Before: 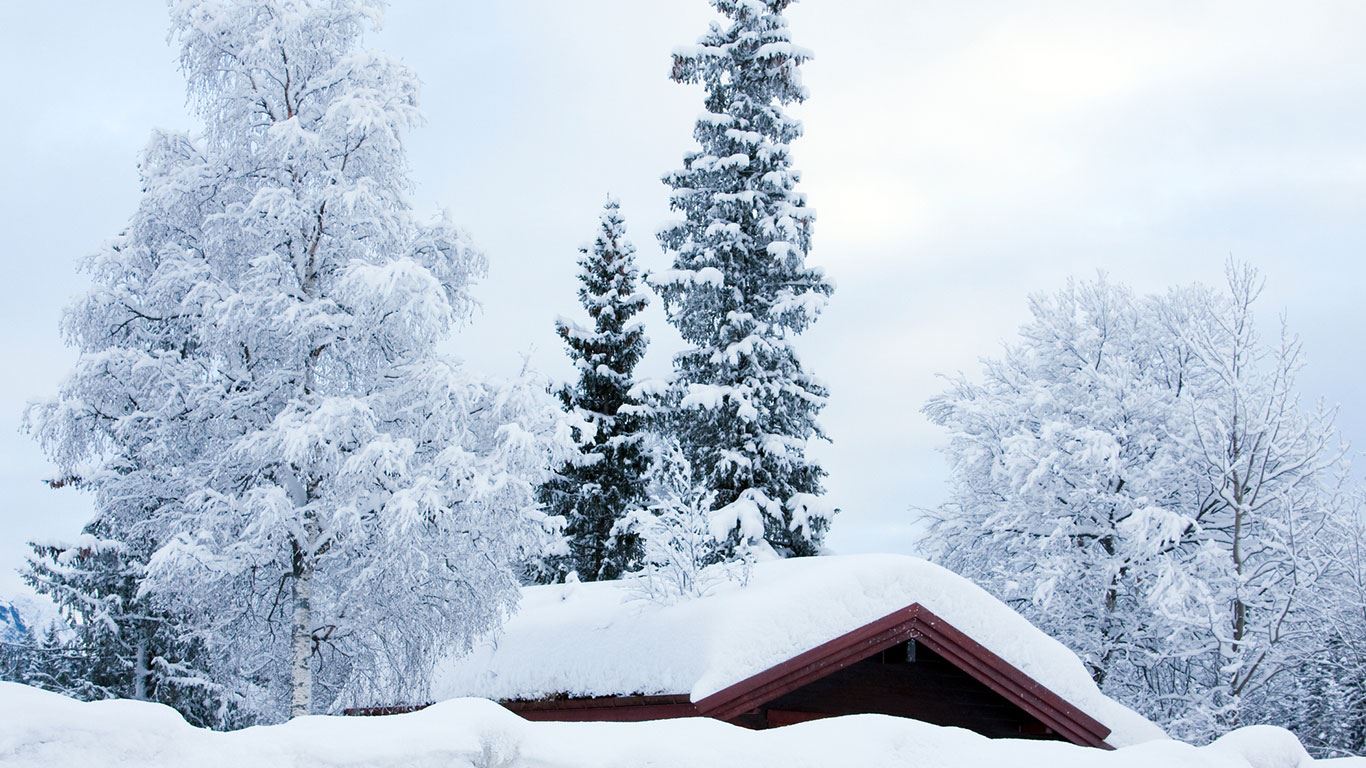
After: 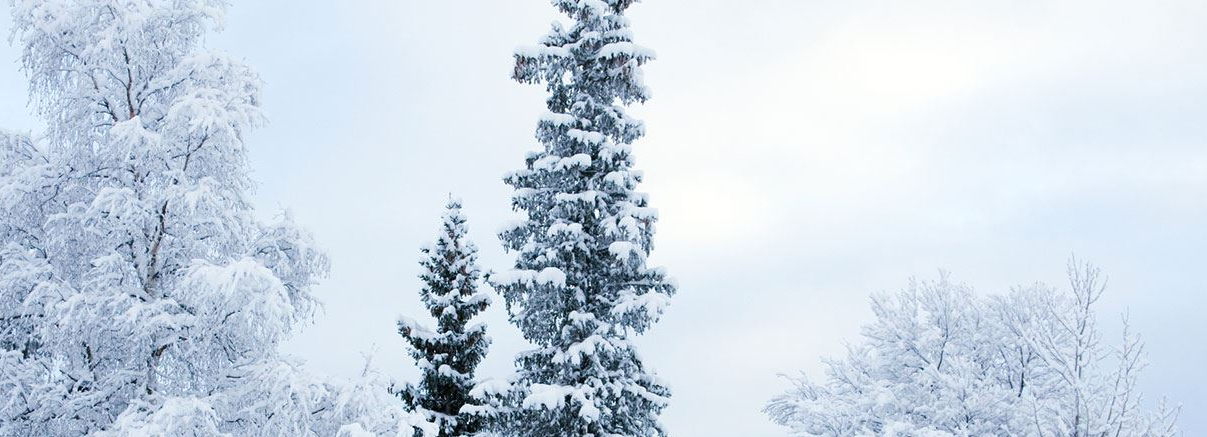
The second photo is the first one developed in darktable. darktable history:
crop and rotate: left 11.576%, bottom 43.04%
